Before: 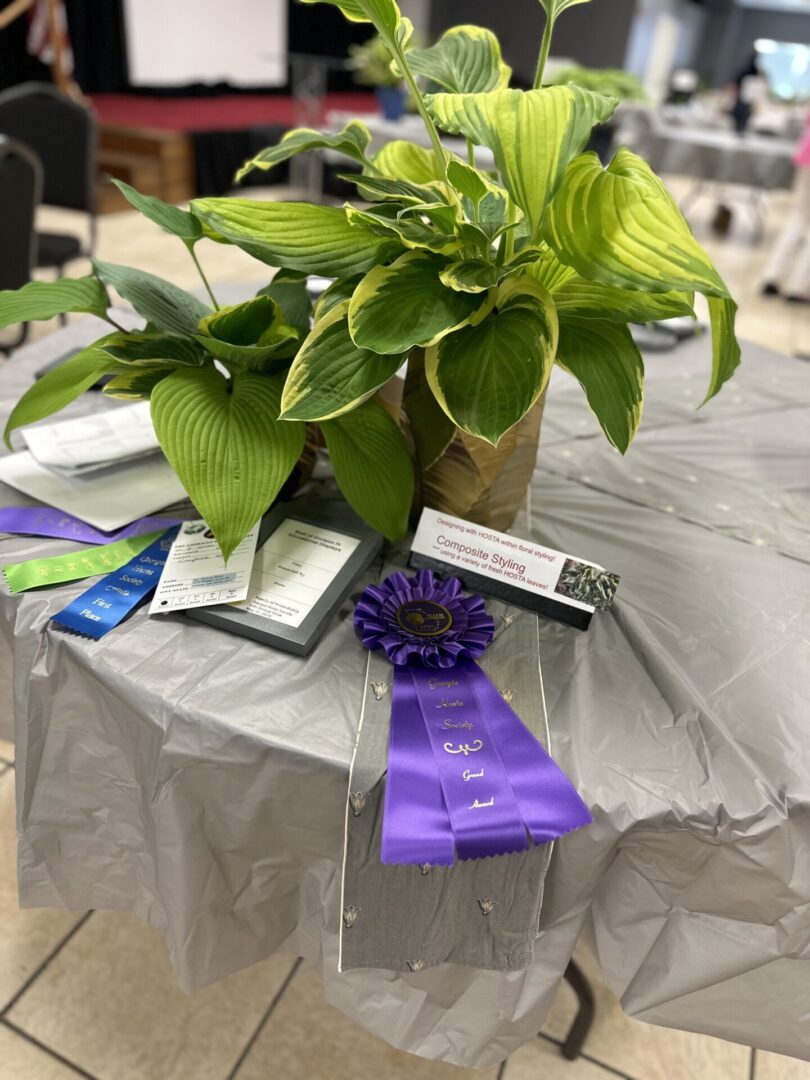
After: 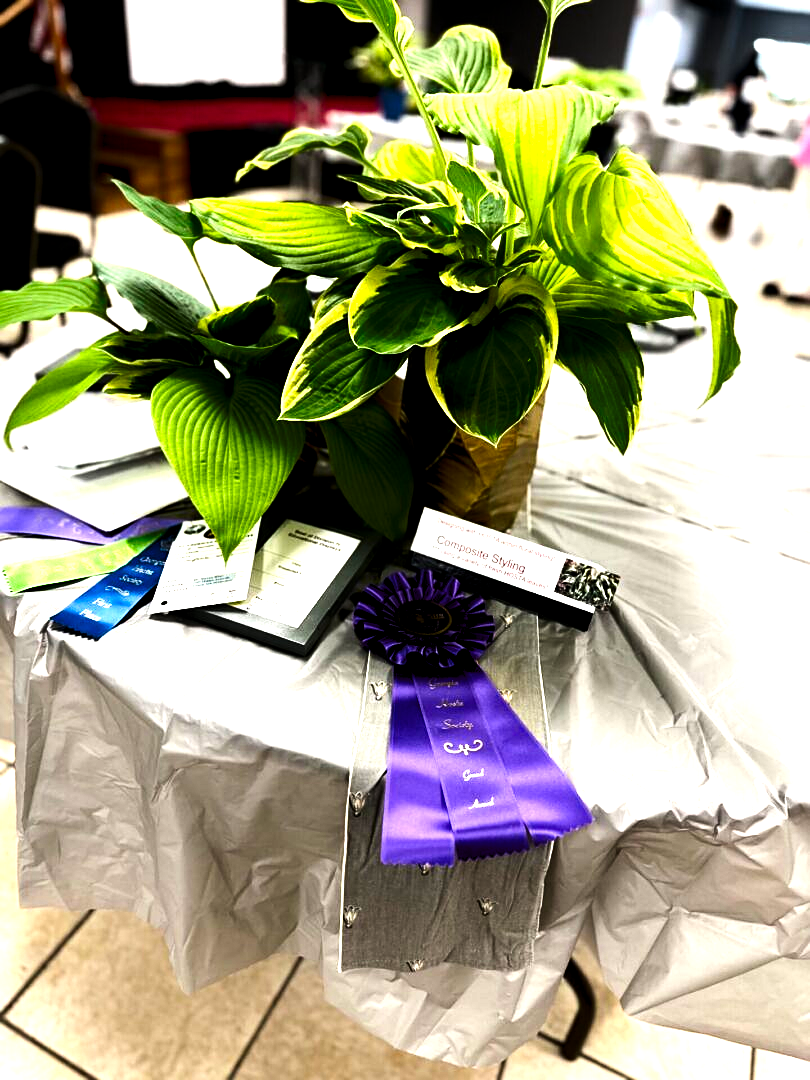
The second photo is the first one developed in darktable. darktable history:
tone equalizer: -8 EV -0.712 EV, -7 EV -0.68 EV, -6 EV -0.603 EV, -5 EV -0.368 EV, -3 EV 0.373 EV, -2 EV 0.6 EV, -1 EV 0.693 EV, +0 EV 0.75 EV, edges refinement/feathering 500, mask exposure compensation -1.57 EV, preserve details guided filter
sharpen: amount 0.211
filmic rgb: black relative exposure -7.65 EV, white relative exposure 4.56 EV, threshold 6 EV, hardness 3.61, contrast 0.99, enable highlight reconstruction true
contrast brightness saturation: contrast 0.192, brightness -0.242, saturation 0.114
levels: levels [0.012, 0.367, 0.697]
